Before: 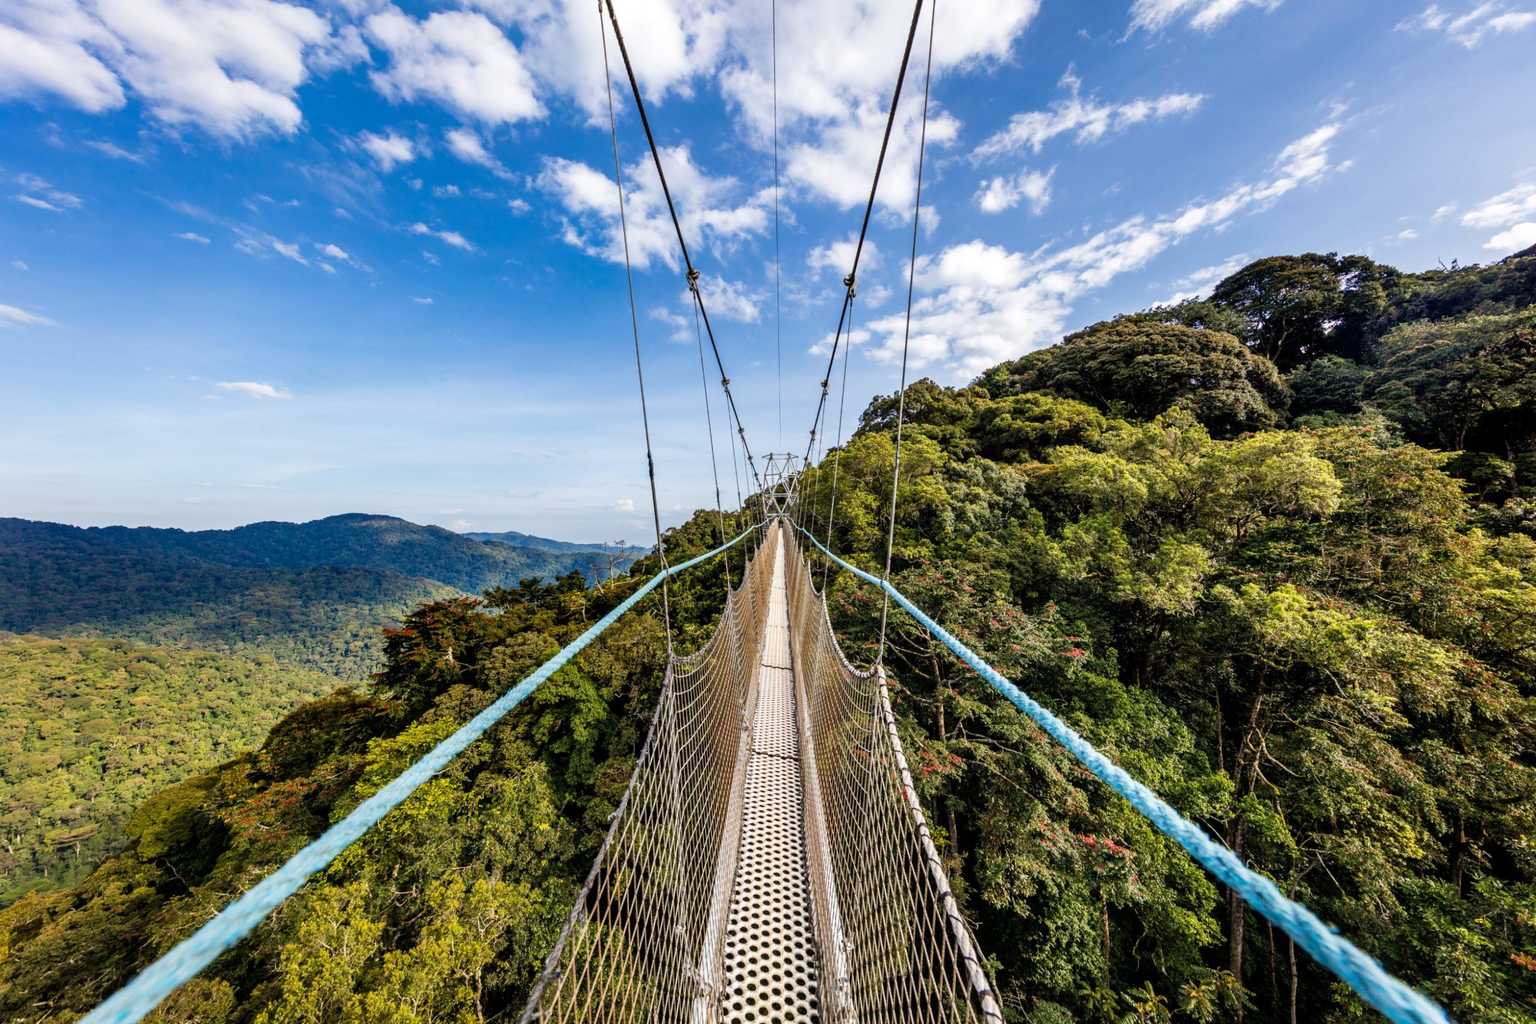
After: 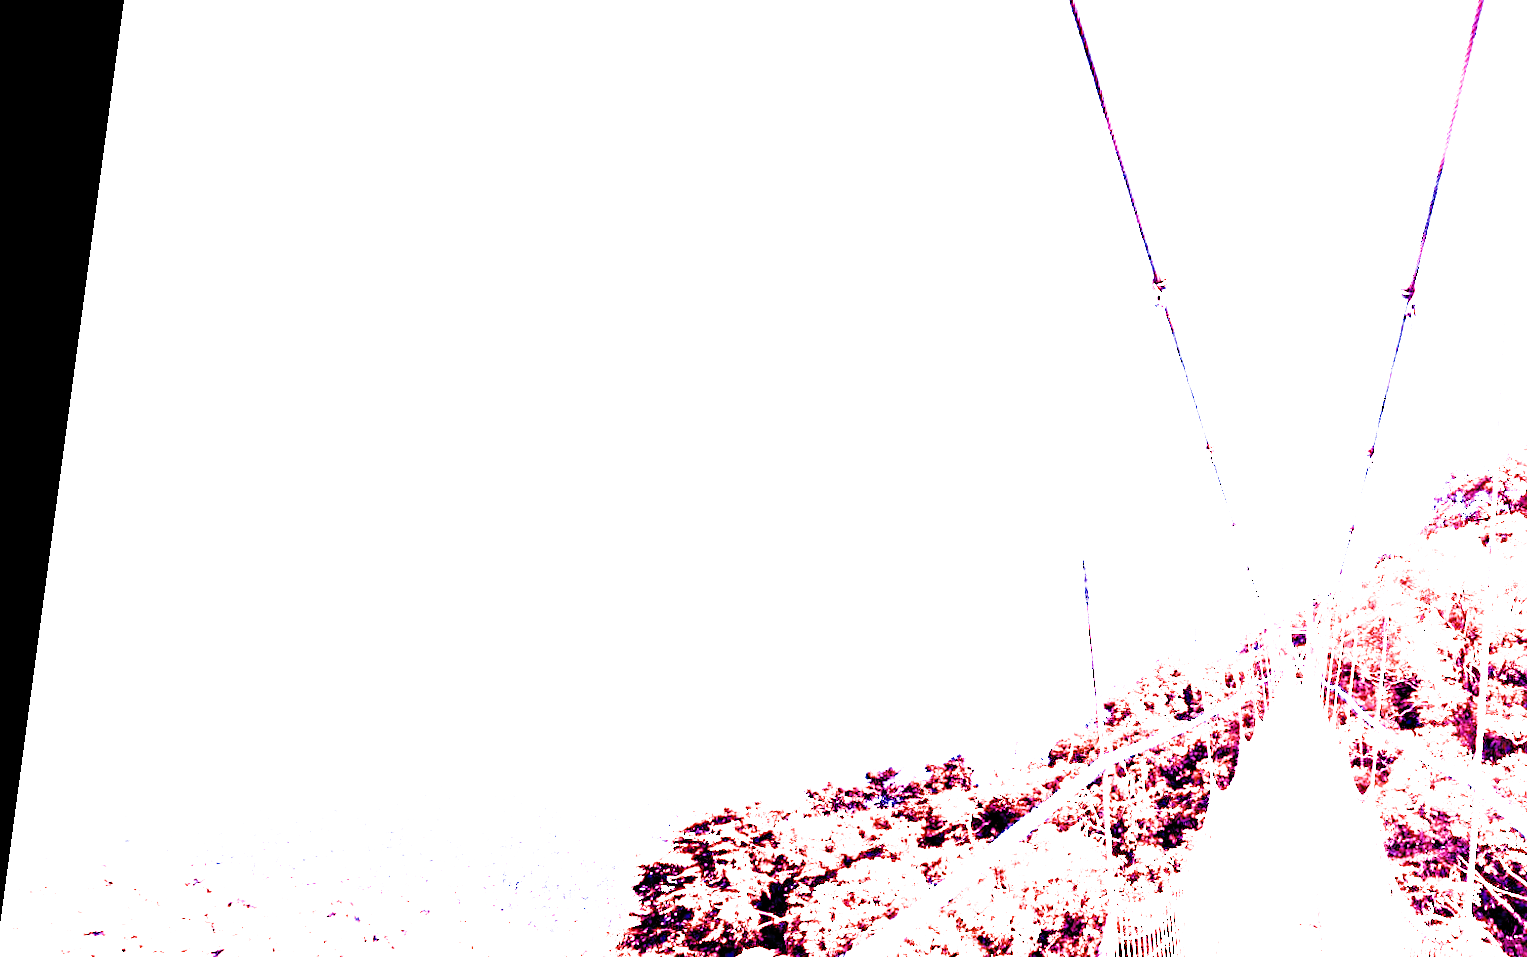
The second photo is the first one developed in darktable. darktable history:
exposure: black level correction 0, exposure 0.7 EV, compensate highlight preservation false
crop and rotate: left 3.047%, top 7.509%, right 42.236%, bottom 37.598%
white balance: red 8, blue 8
filmic rgb: black relative exposure -4.58 EV, white relative exposure 4.8 EV, threshold 3 EV, hardness 2.36, latitude 36.07%, contrast 1.048, highlights saturation mix 1.32%, shadows ↔ highlights balance 1.25%, color science v4 (2020), enable highlight reconstruction true
rotate and perspective: rotation 0.128°, lens shift (vertical) -0.181, lens shift (horizontal) -0.044, shear 0.001, automatic cropping off
